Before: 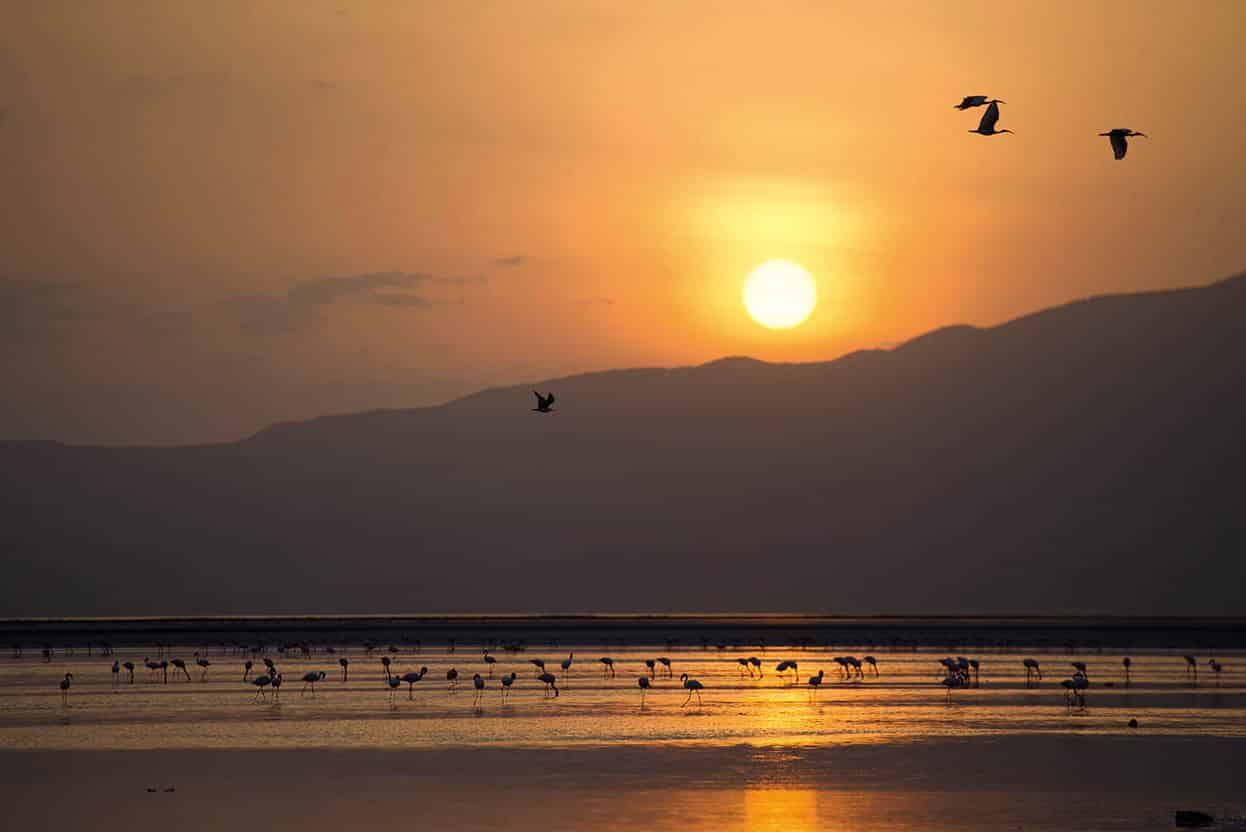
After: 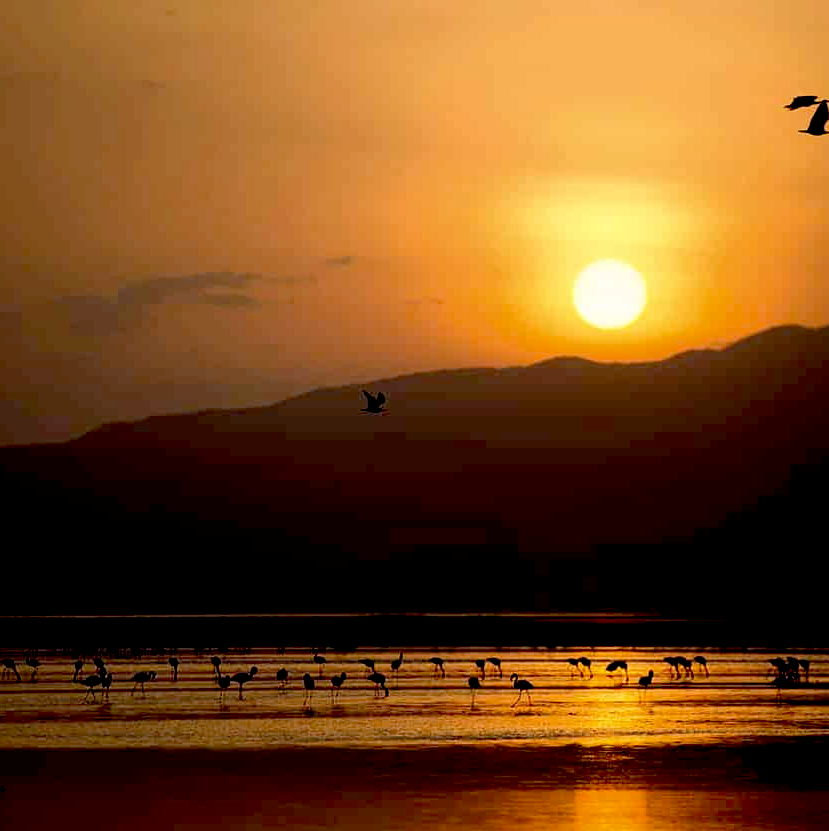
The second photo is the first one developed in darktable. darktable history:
crop and rotate: left 13.675%, right 19.751%
exposure: black level correction 0.049, exposure 0.012 EV, compensate highlight preservation false
